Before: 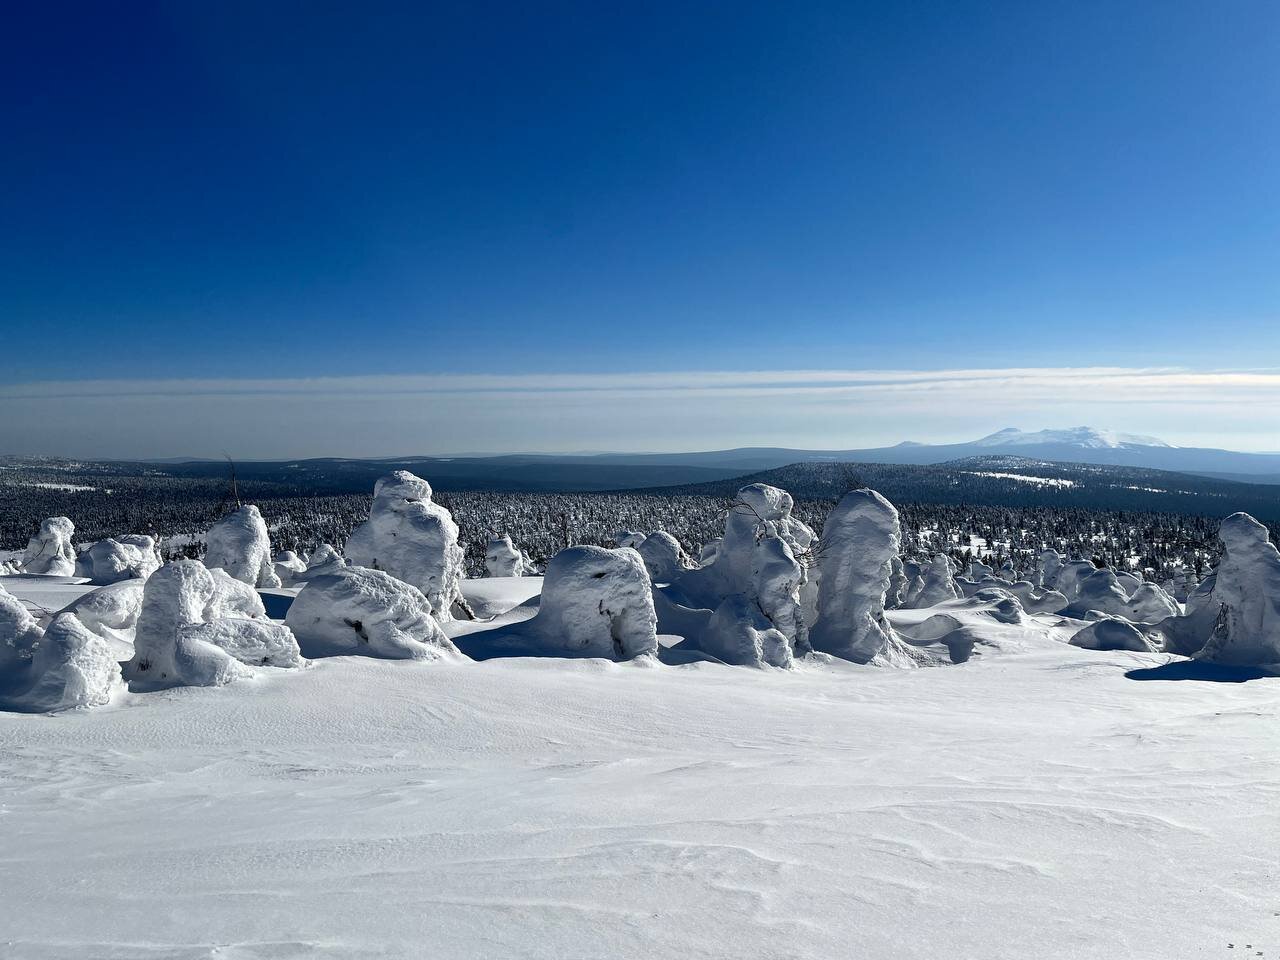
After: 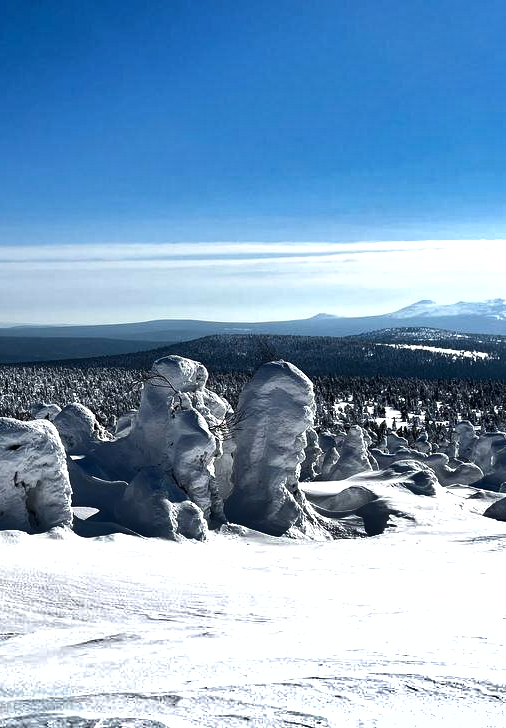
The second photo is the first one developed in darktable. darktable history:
tone equalizer: -8 EV -0.75 EV, -7 EV -0.7 EV, -6 EV -0.6 EV, -5 EV -0.4 EV, -3 EV 0.4 EV, -2 EV 0.6 EV, -1 EV 0.7 EV, +0 EV 0.75 EV, edges refinement/feathering 500, mask exposure compensation -1.57 EV, preserve details no
shadows and highlights: shadows 19.13, highlights -83.41, soften with gaussian
crop: left 45.721%, top 13.393%, right 14.118%, bottom 10.01%
